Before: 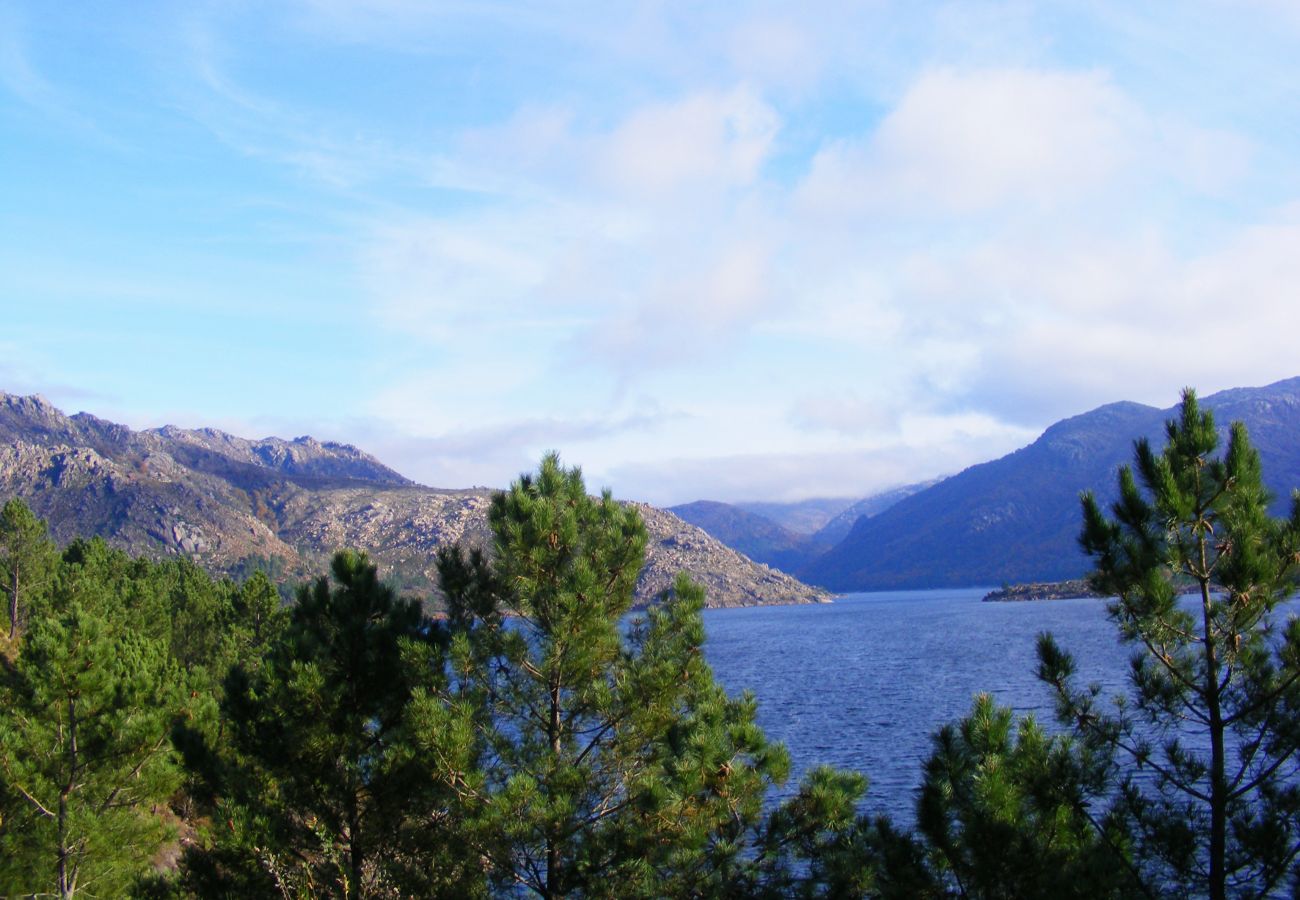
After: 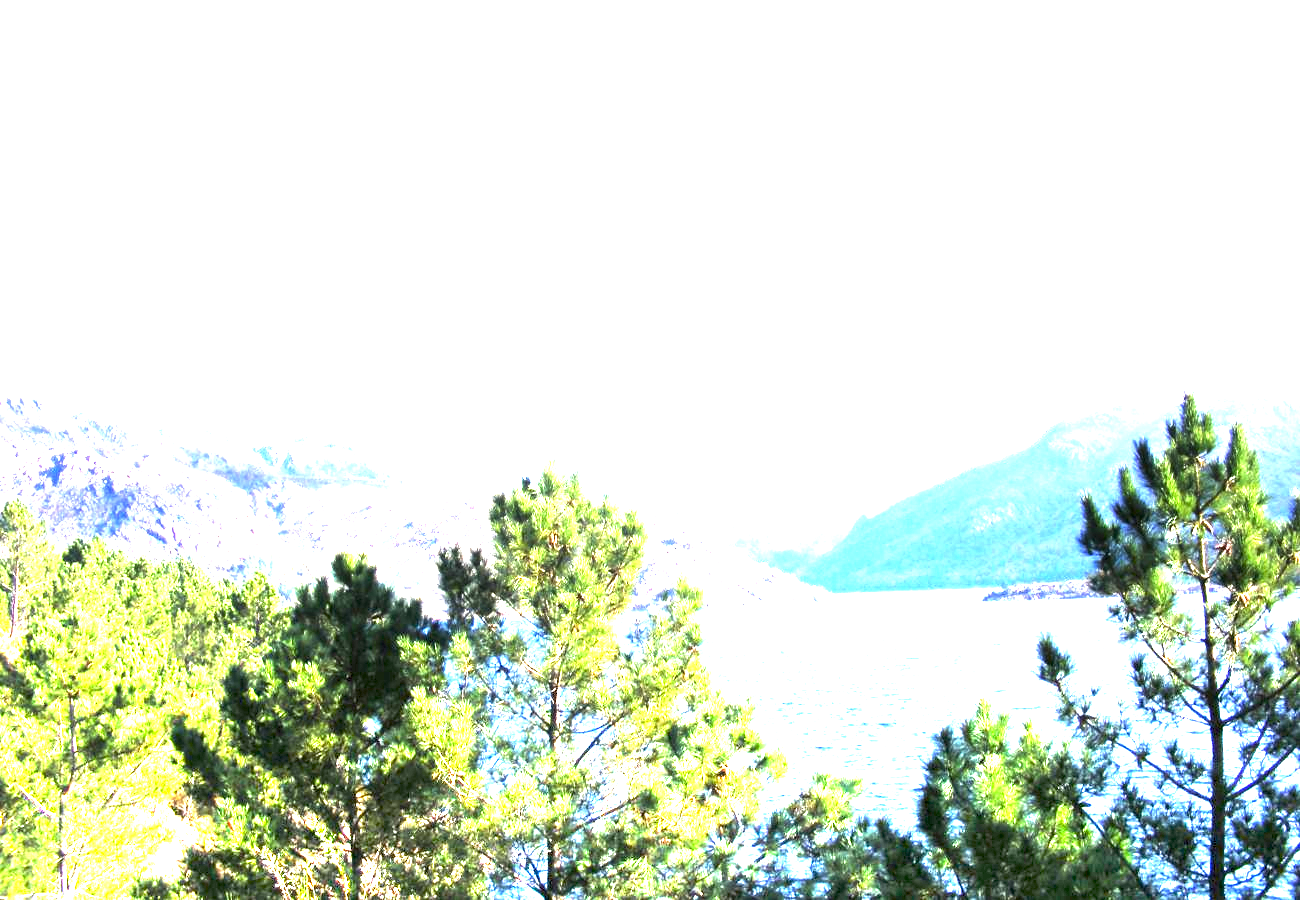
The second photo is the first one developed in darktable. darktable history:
levels: levels [0.029, 0.545, 0.971]
graduated density: density -3.9 EV
exposure: black level correction 0.001, exposure 1.822 EV, compensate exposure bias true, compensate highlight preservation false
